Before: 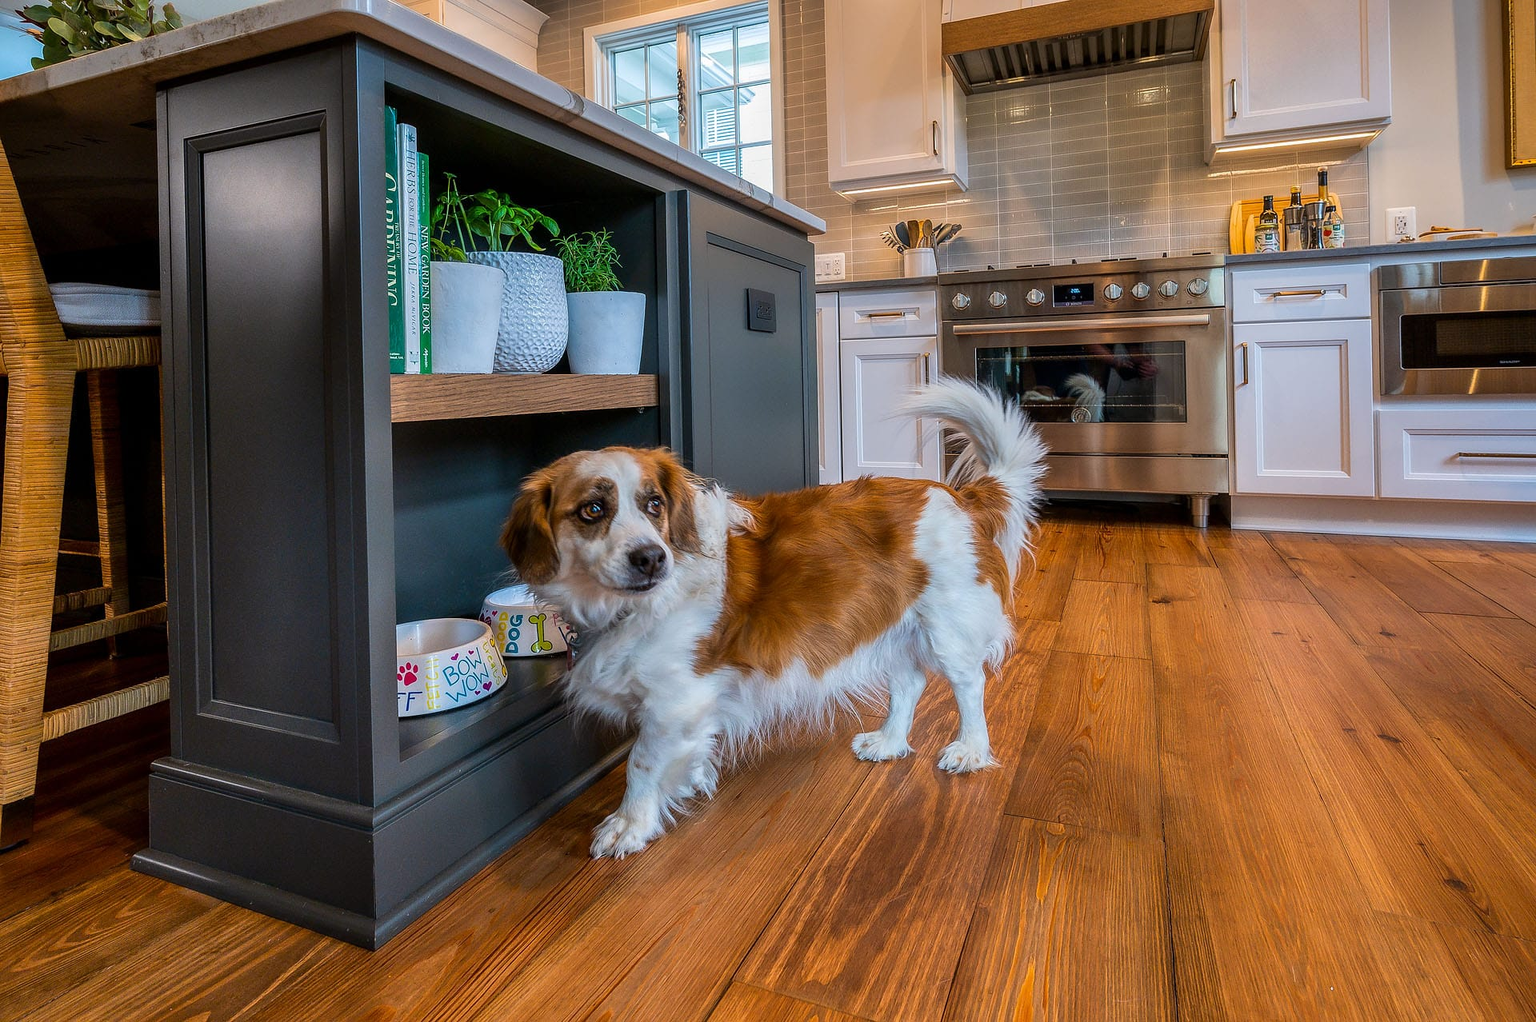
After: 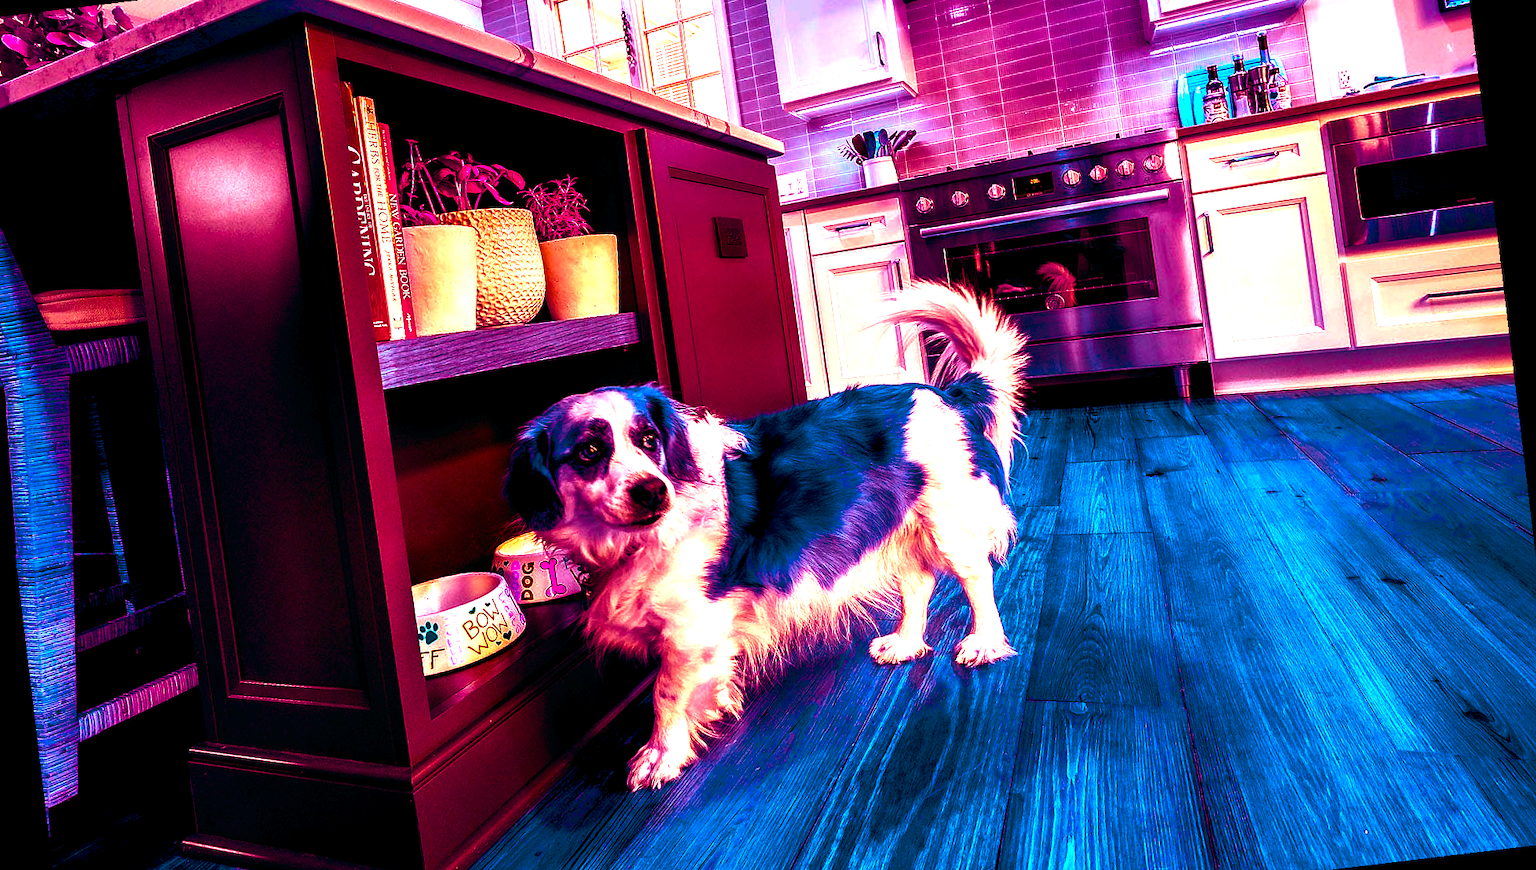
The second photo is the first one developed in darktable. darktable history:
crop and rotate: left 2.991%, top 13.302%, right 1.981%, bottom 12.636%
velvia: on, module defaults
rotate and perspective: rotation -6.83°, automatic cropping off
white balance: emerald 1
exposure: exposure 0.943 EV, compensate highlight preservation false
contrast brightness saturation: contrast 0.03, brightness -0.04
color balance rgb: shadows lift › luminance -18.76%, shadows lift › chroma 35.44%, power › luminance -3.76%, power › hue 142.17°, highlights gain › chroma 7.5%, highlights gain › hue 184.75°, global offset › luminance -0.52%, global offset › chroma 0.91%, global offset › hue 173.36°, shadows fall-off 300%, white fulcrum 2 EV, highlights fall-off 300%, linear chroma grading › shadows 17.19%, linear chroma grading › highlights 61.12%, linear chroma grading › global chroma 50%, hue shift -150.52°, perceptual brilliance grading › global brilliance 12%, mask middle-gray fulcrum 100%, contrast gray fulcrum 38.43%, contrast 35.15%, saturation formula JzAzBz (2021)
